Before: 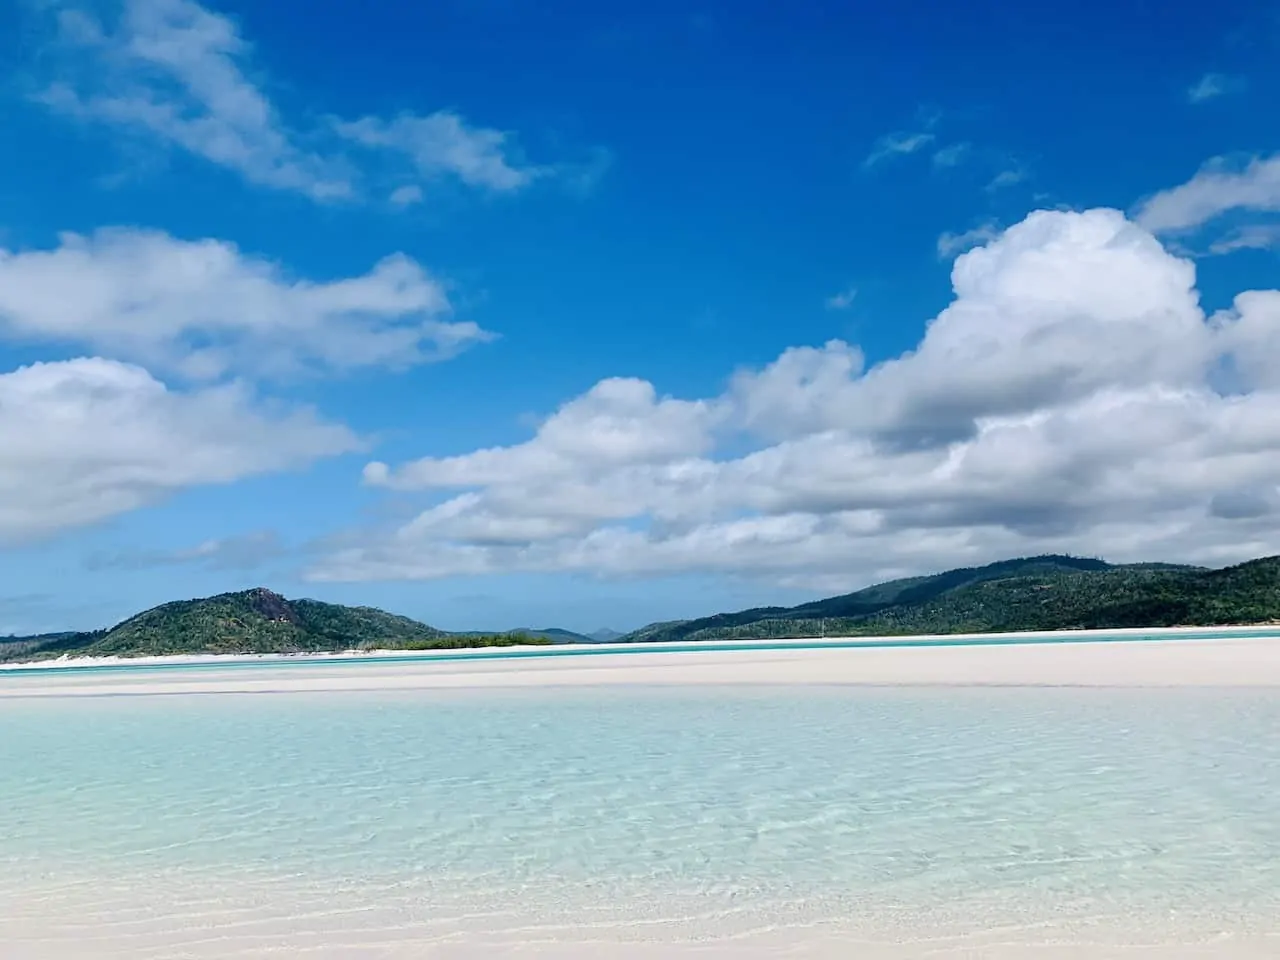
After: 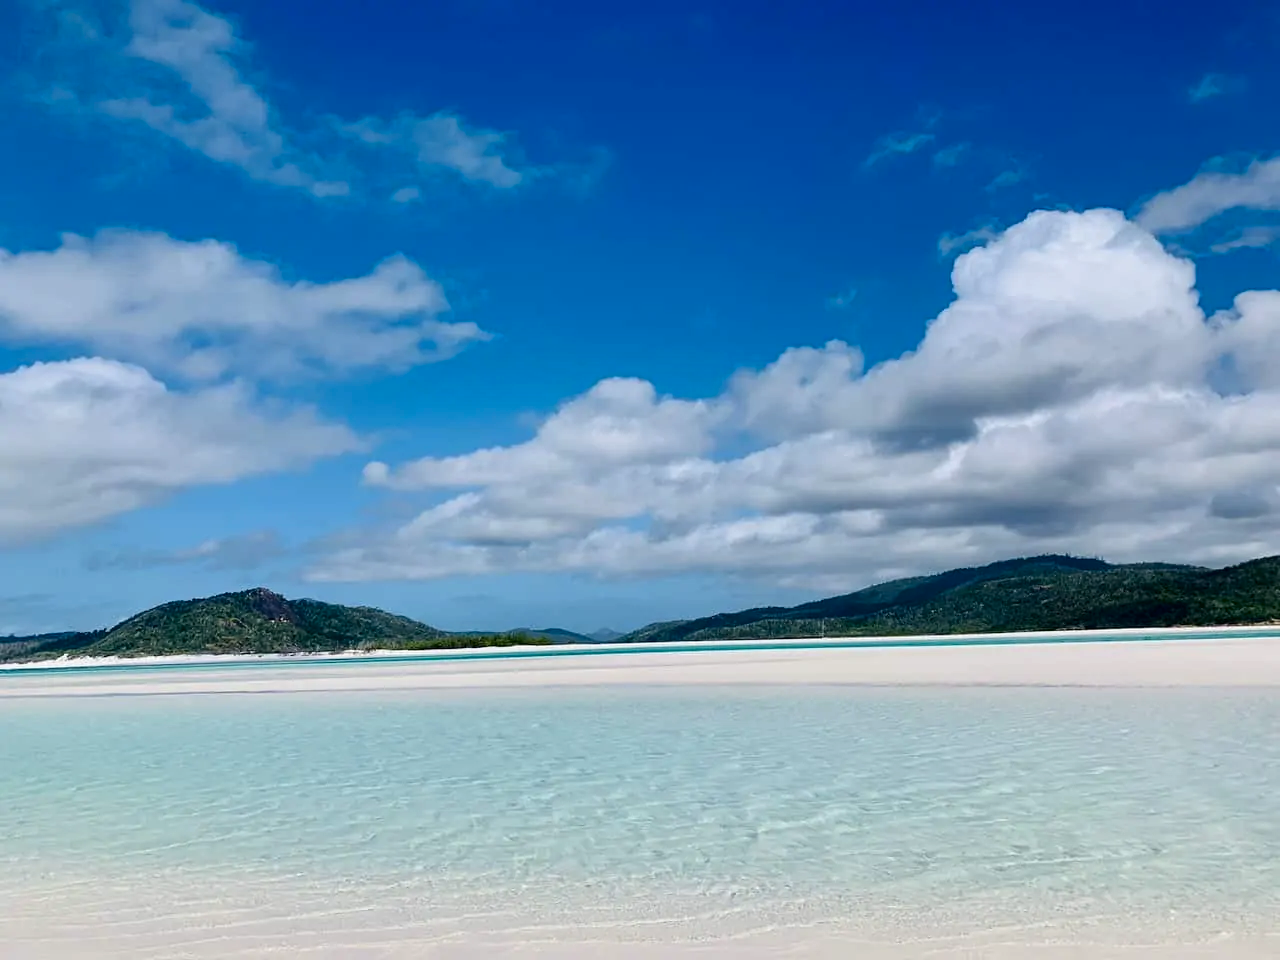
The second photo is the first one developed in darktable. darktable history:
contrast brightness saturation: contrast 0.066, brightness -0.128, saturation 0.061
contrast equalizer: octaves 7, y [[0.5 ×6], [0.5 ×6], [0.975, 0.964, 0.925, 0.865, 0.793, 0.721], [0 ×6], [0 ×6]], mix -0.202
